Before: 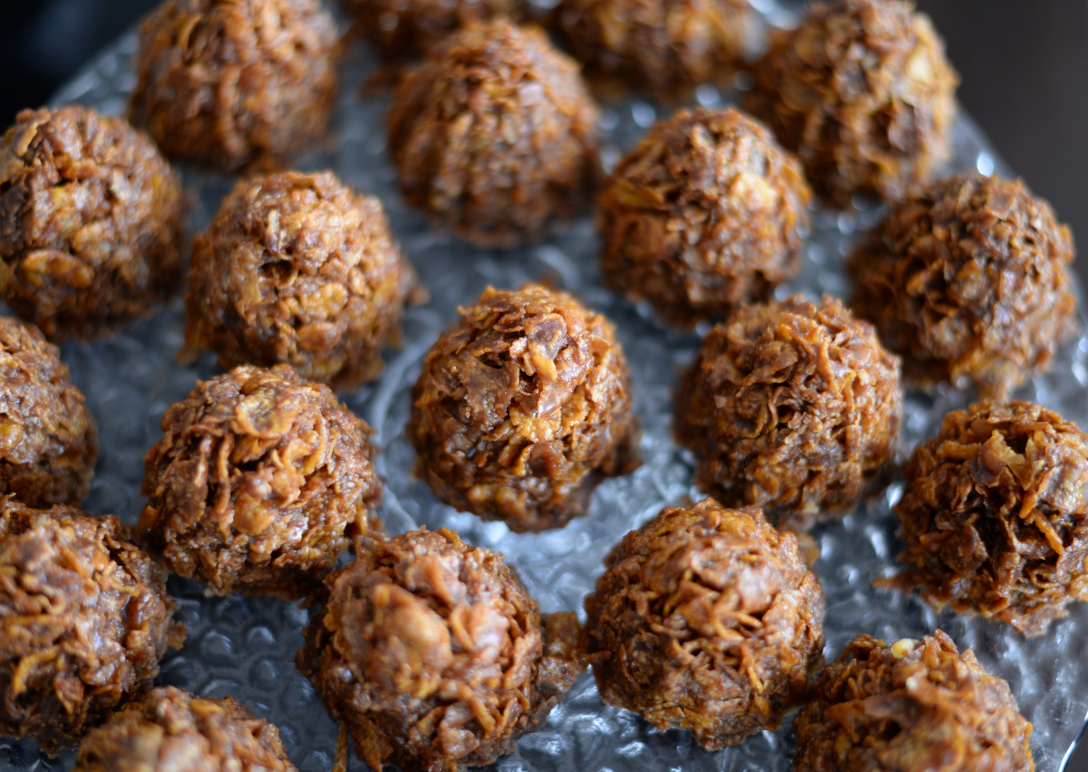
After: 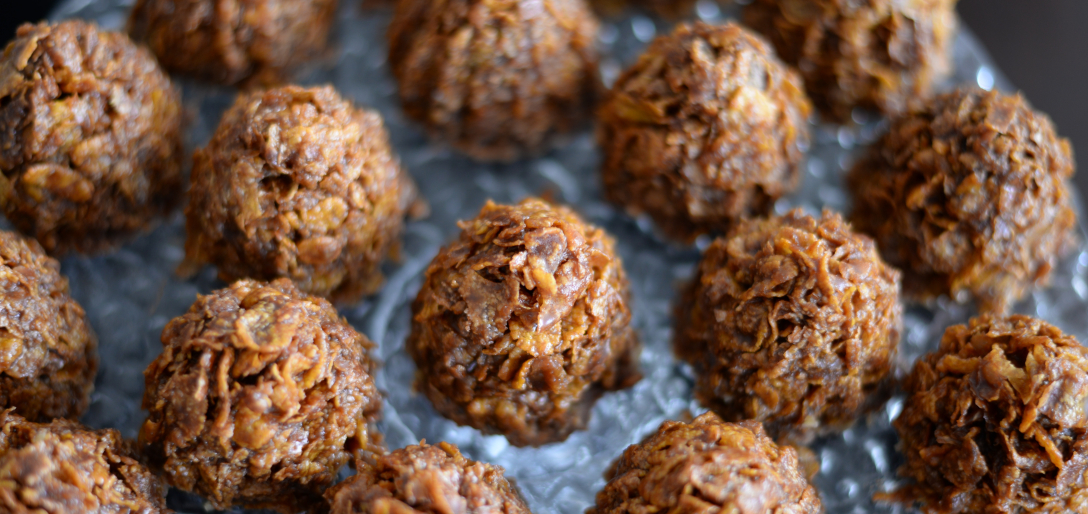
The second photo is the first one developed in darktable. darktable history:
crop: top 11.186%, bottom 22.158%
